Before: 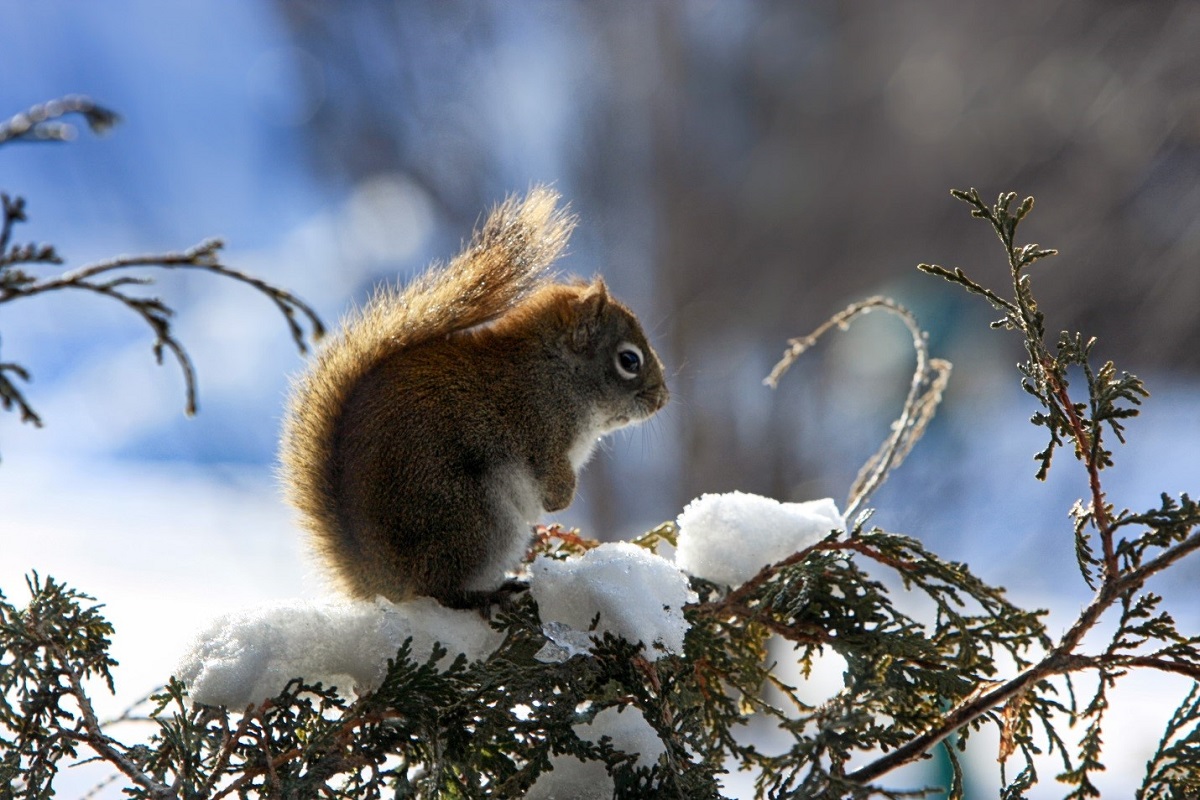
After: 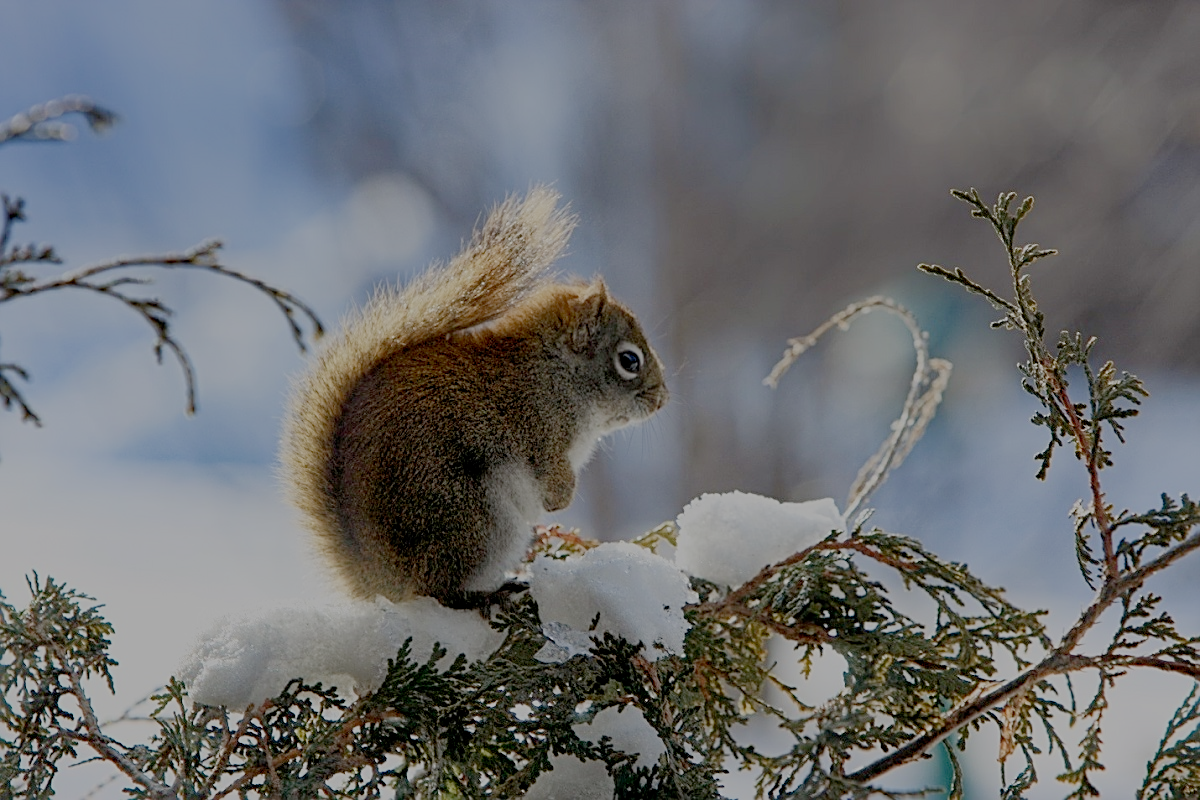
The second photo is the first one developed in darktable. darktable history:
velvia: strength 15%
sharpen: on, module defaults
filmic rgb: white relative exposure 8 EV, threshold 3 EV, structure ↔ texture 100%, target black luminance 0%, hardness 2.44, latitude 76.53%, contrast 0.562, shadows ↔ highlights balance 0%, preserve chrominance no, color science v4 (2020), iterations of high-quality reconstruction 10, type of noise poissonian, enable highlight reconstruction true
